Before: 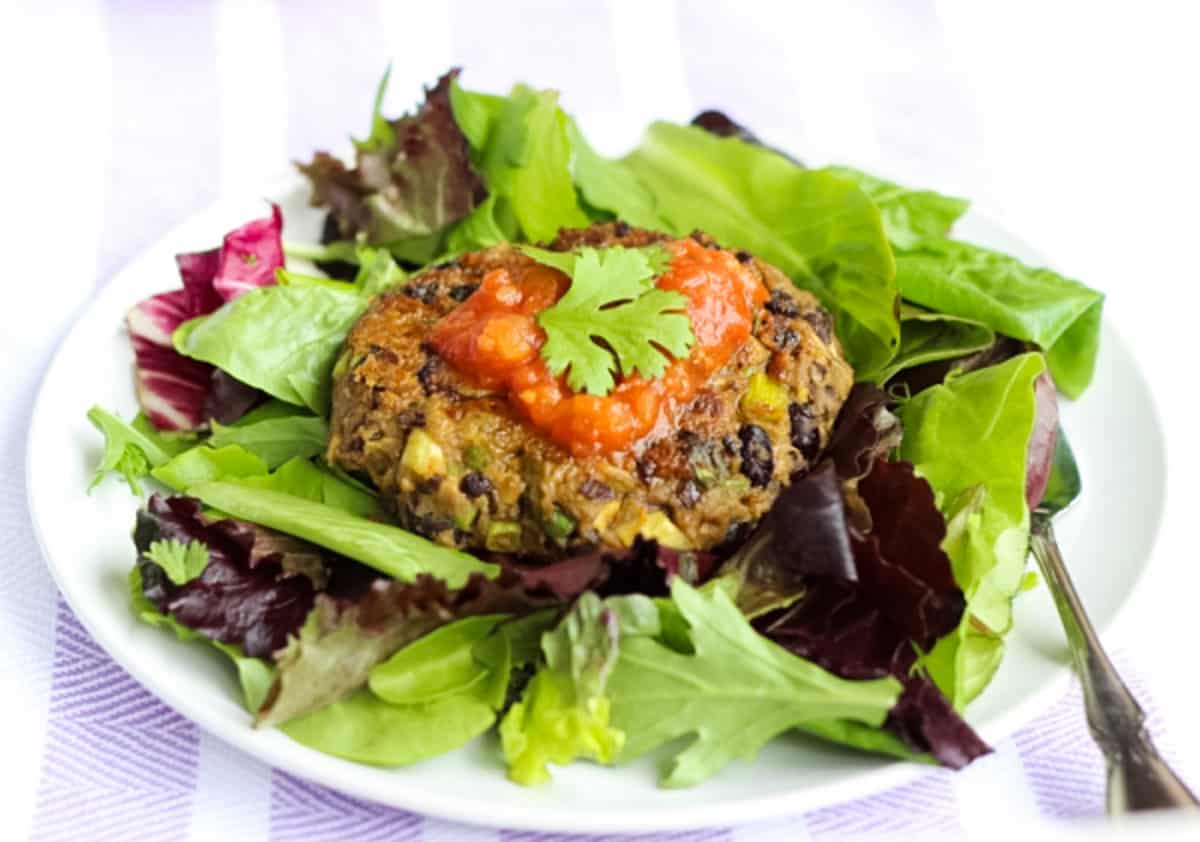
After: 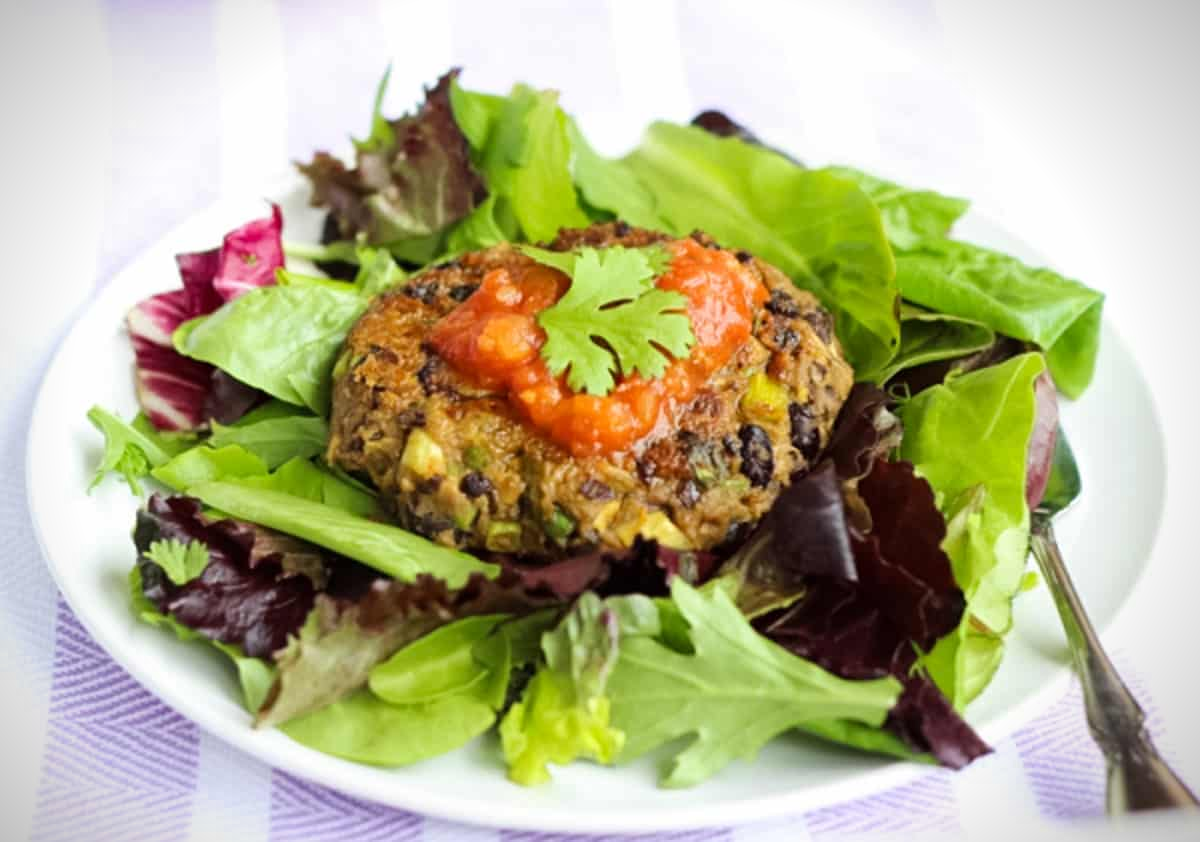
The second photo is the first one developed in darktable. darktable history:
levels: mode automatic
exposure: compensate highlight preservation false
vignetting: fall-off start 88.53%, fall-off radius 44.2%, saturation 0.376, width/height ratio 1.161
